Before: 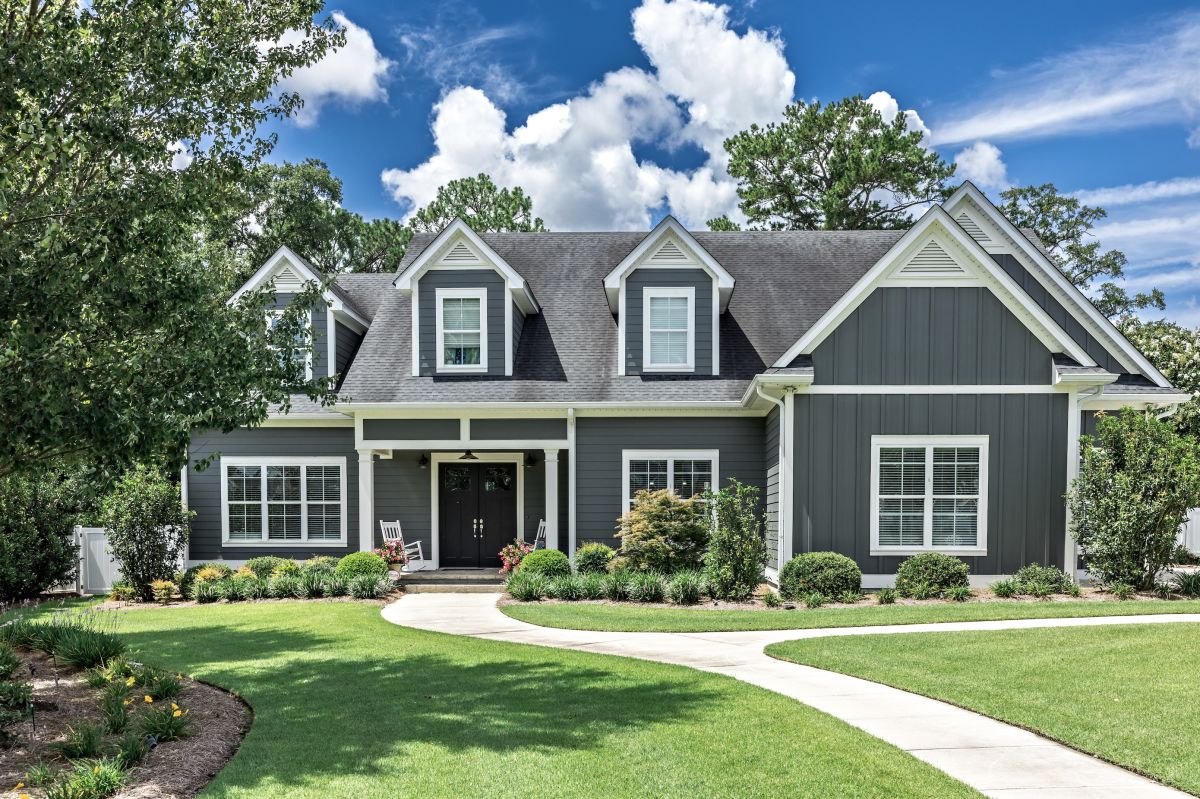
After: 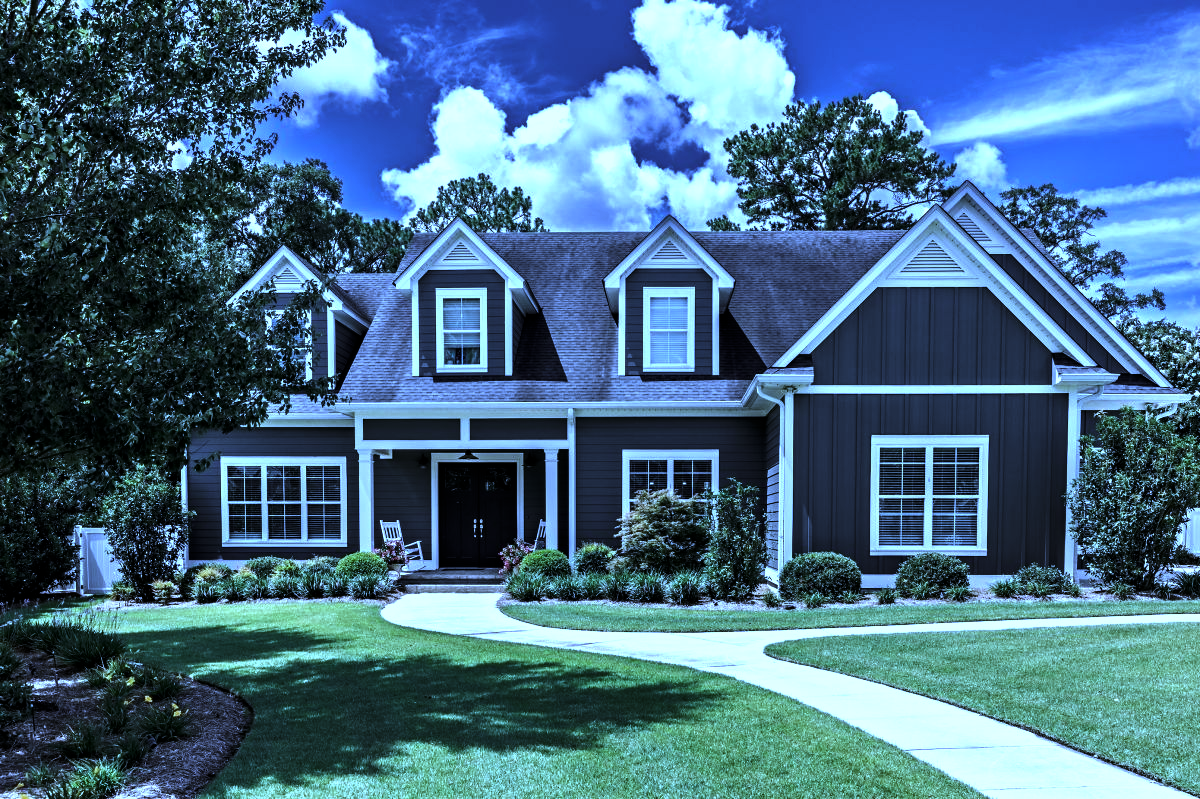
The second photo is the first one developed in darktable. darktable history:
levels: levels [0, 0.618, 1]
tone equalizer: -8 EV -0.417 EV, -7 EV -0.389 EV, -6 EV -0.333 EV, -5 EV -0.222 EV, -3 EV 0.222 EV, -2 EV 0.333 EV, -1 EV 0.389 EV, +0 EV 0.417 EV, edges refinement/feathering 500, mask exposure compensation -1.57 EV, preserve details no
white balance: red 0.766, blue 1.537
